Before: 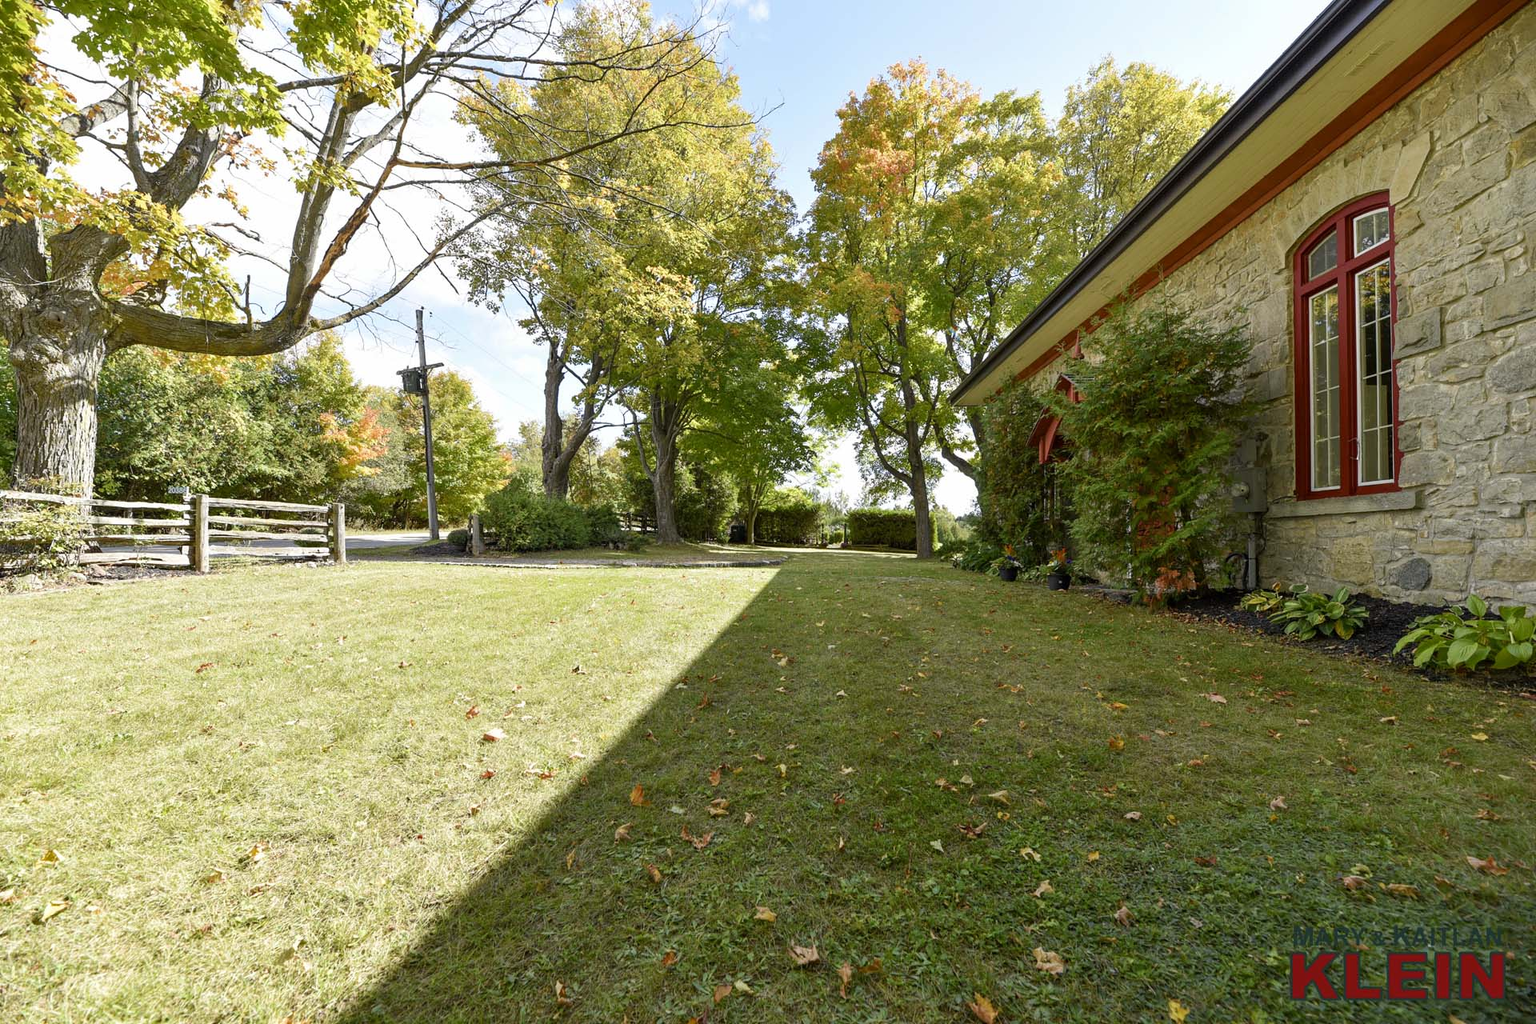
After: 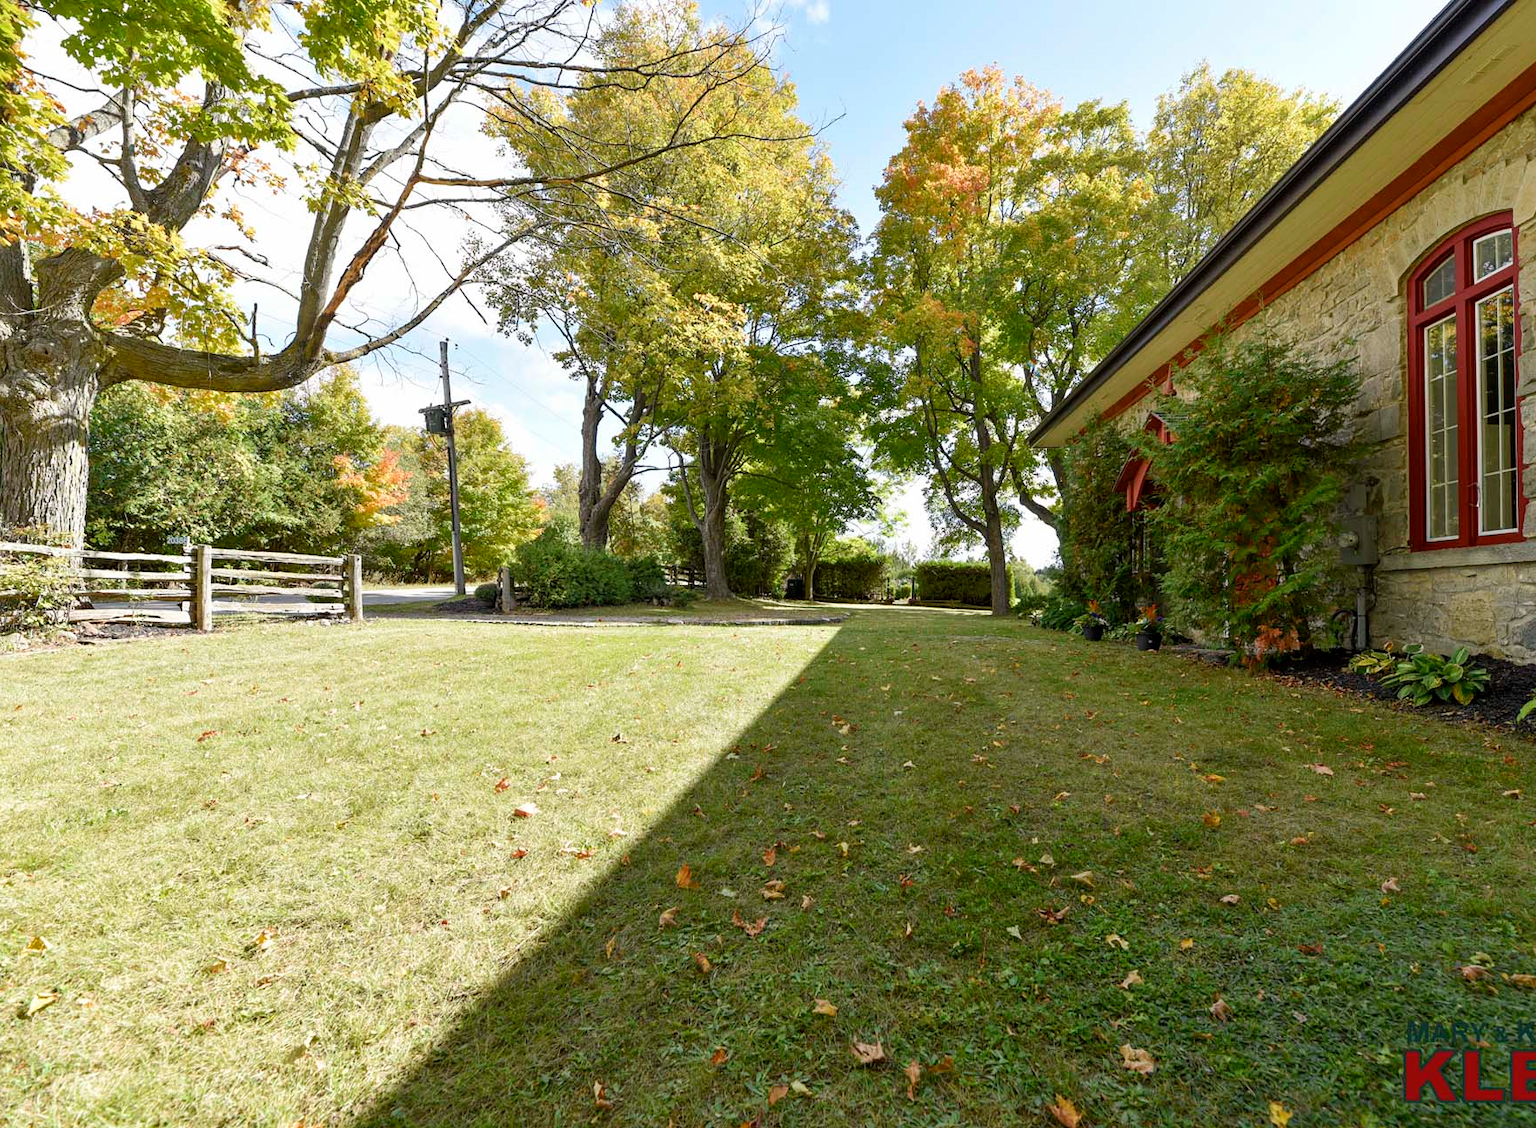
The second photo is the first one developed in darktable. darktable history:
crop and rotate: left 1.138%, right 8.132%
